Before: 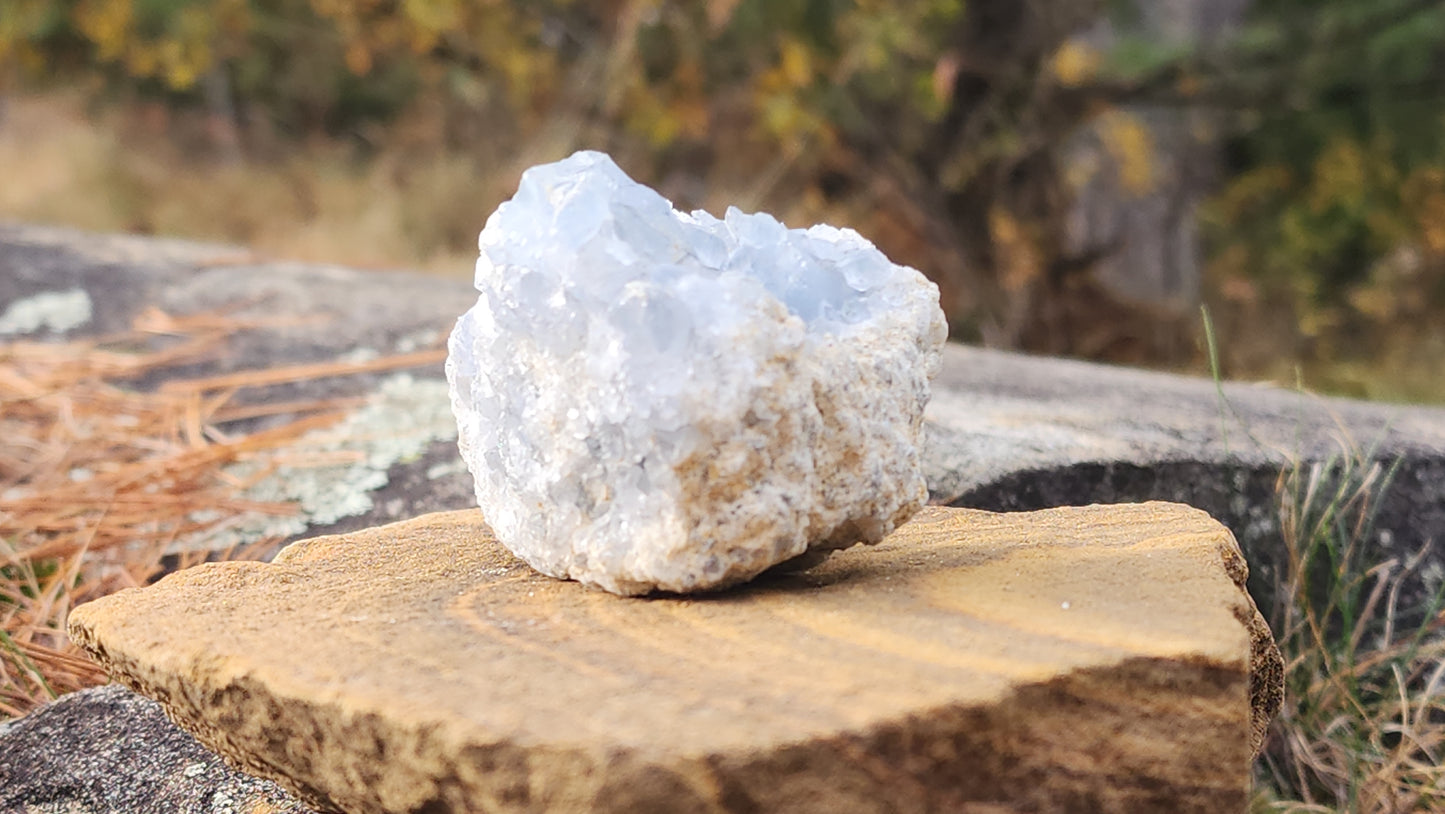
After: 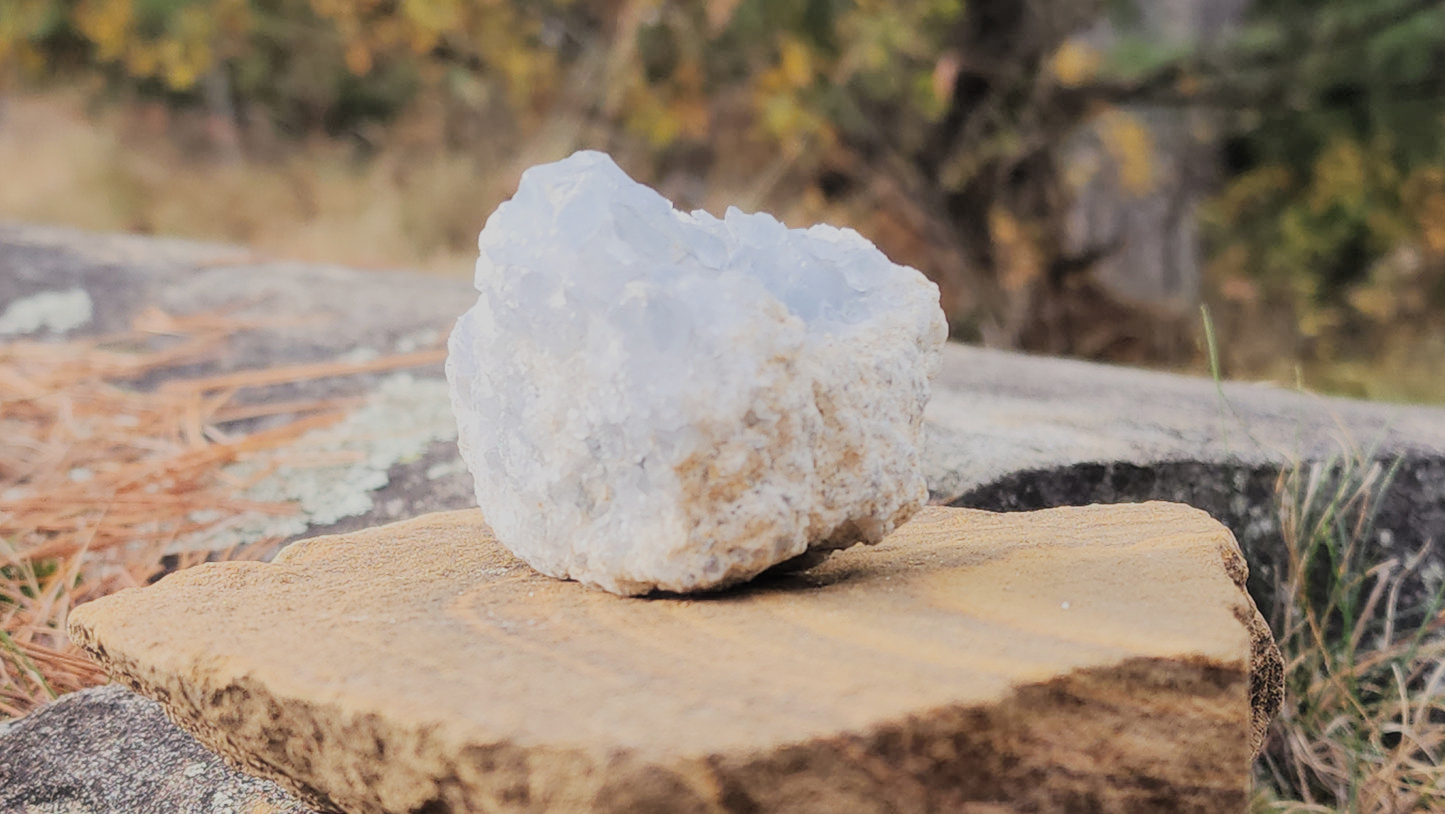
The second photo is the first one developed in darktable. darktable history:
haze removal: strength -0.091, compatibility mode true, adaptive false
filmic rgb: black relative exposure -6.96 EV, white relative exposure 5.63 EV, threshold 3.02 EV, hardness 2.85, enable highlight reconstruction true
contrast brightness saturation: contrast 0.045, brightness 0.055, saturation 0.014
